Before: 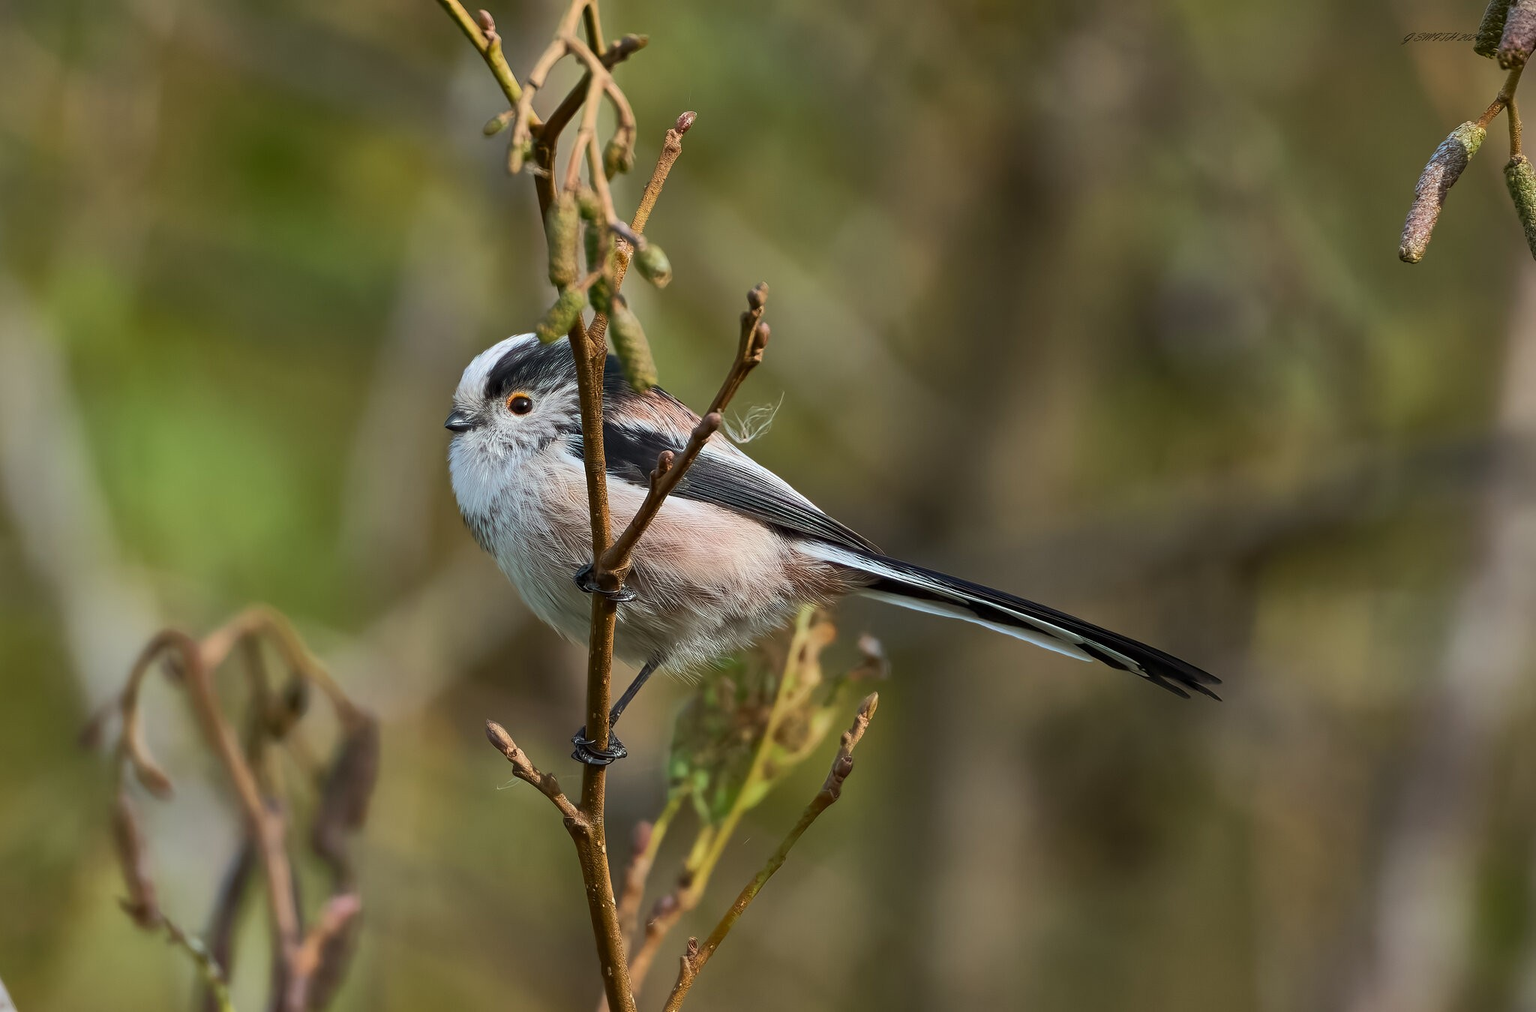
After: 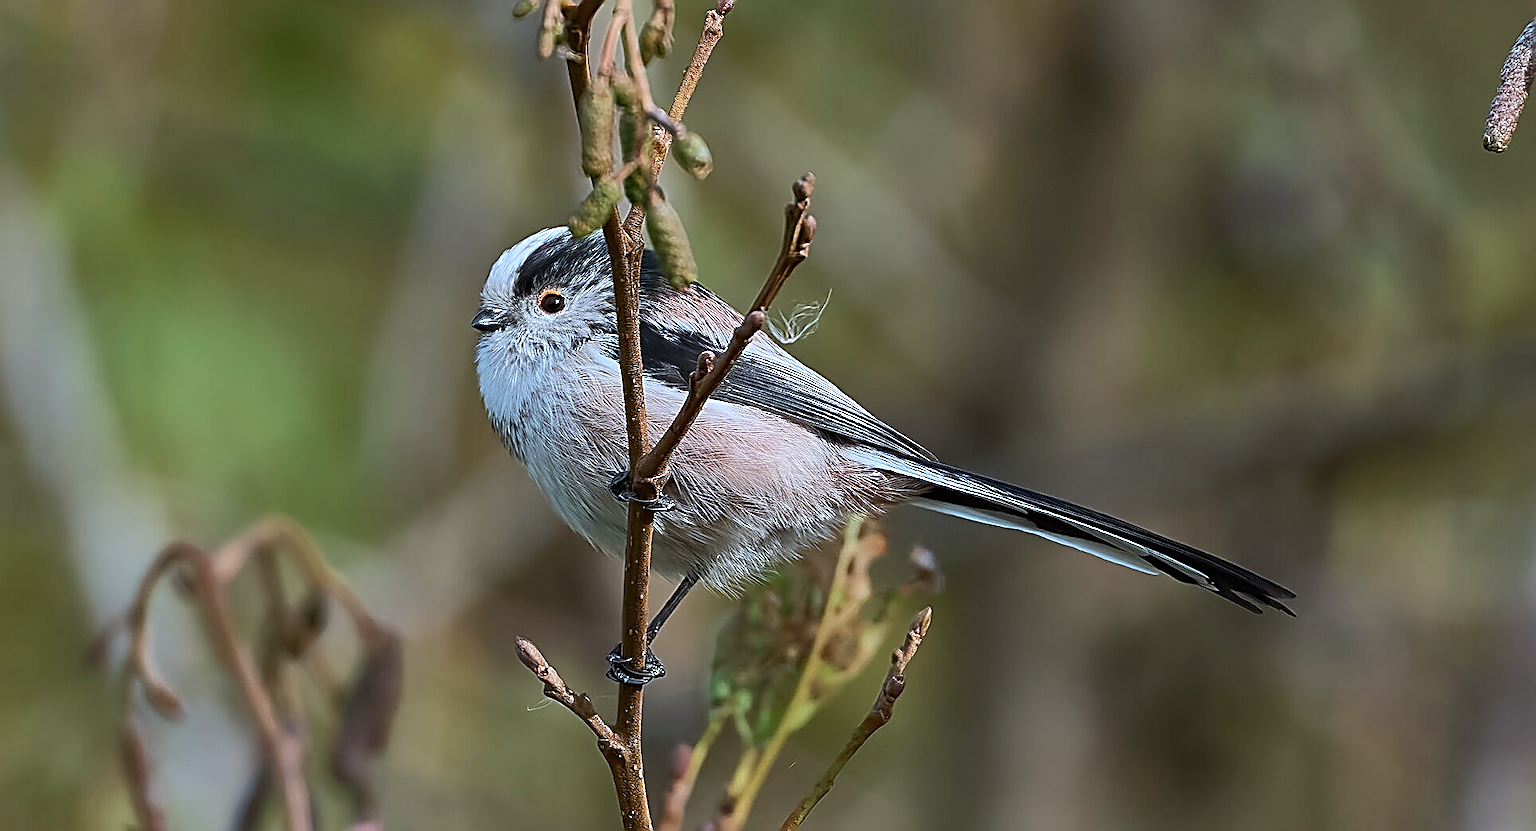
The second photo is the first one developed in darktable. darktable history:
crop and rotate: angle 0.033°, top 11.872%, right 5.682%, bottom 10.652%
sharpen: amount 1.992
color correction: highlights a* -2.1, highlights b* -18.58
